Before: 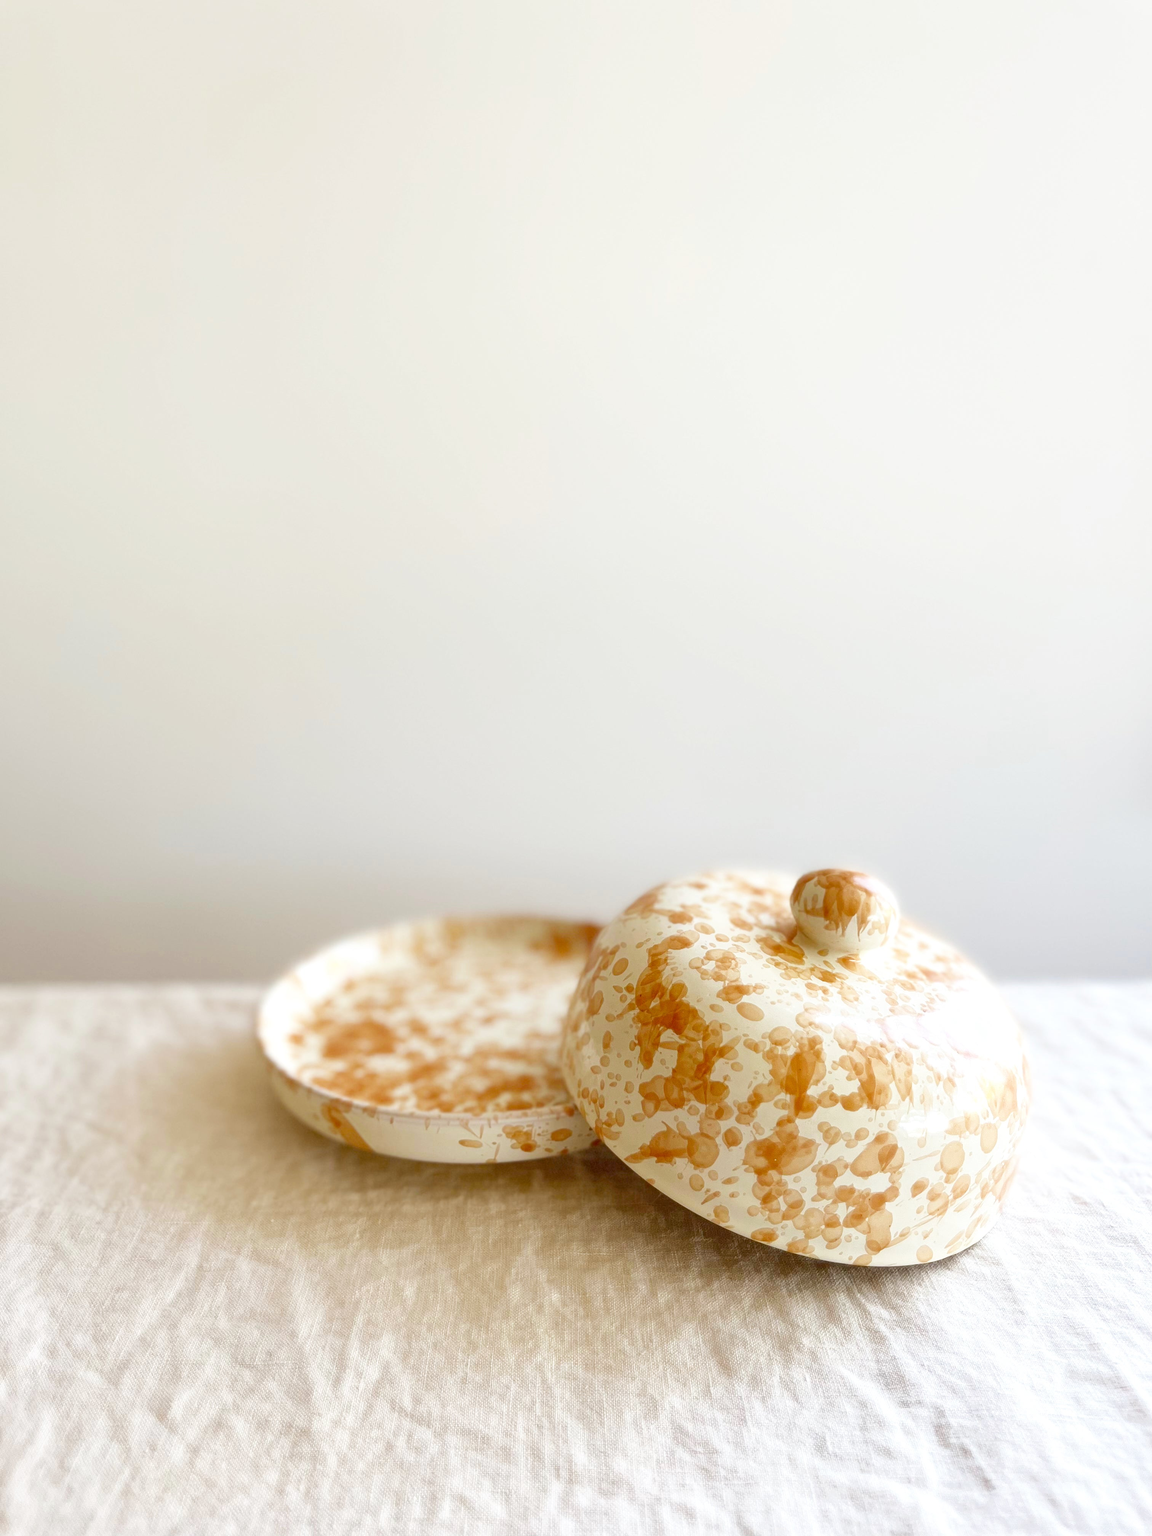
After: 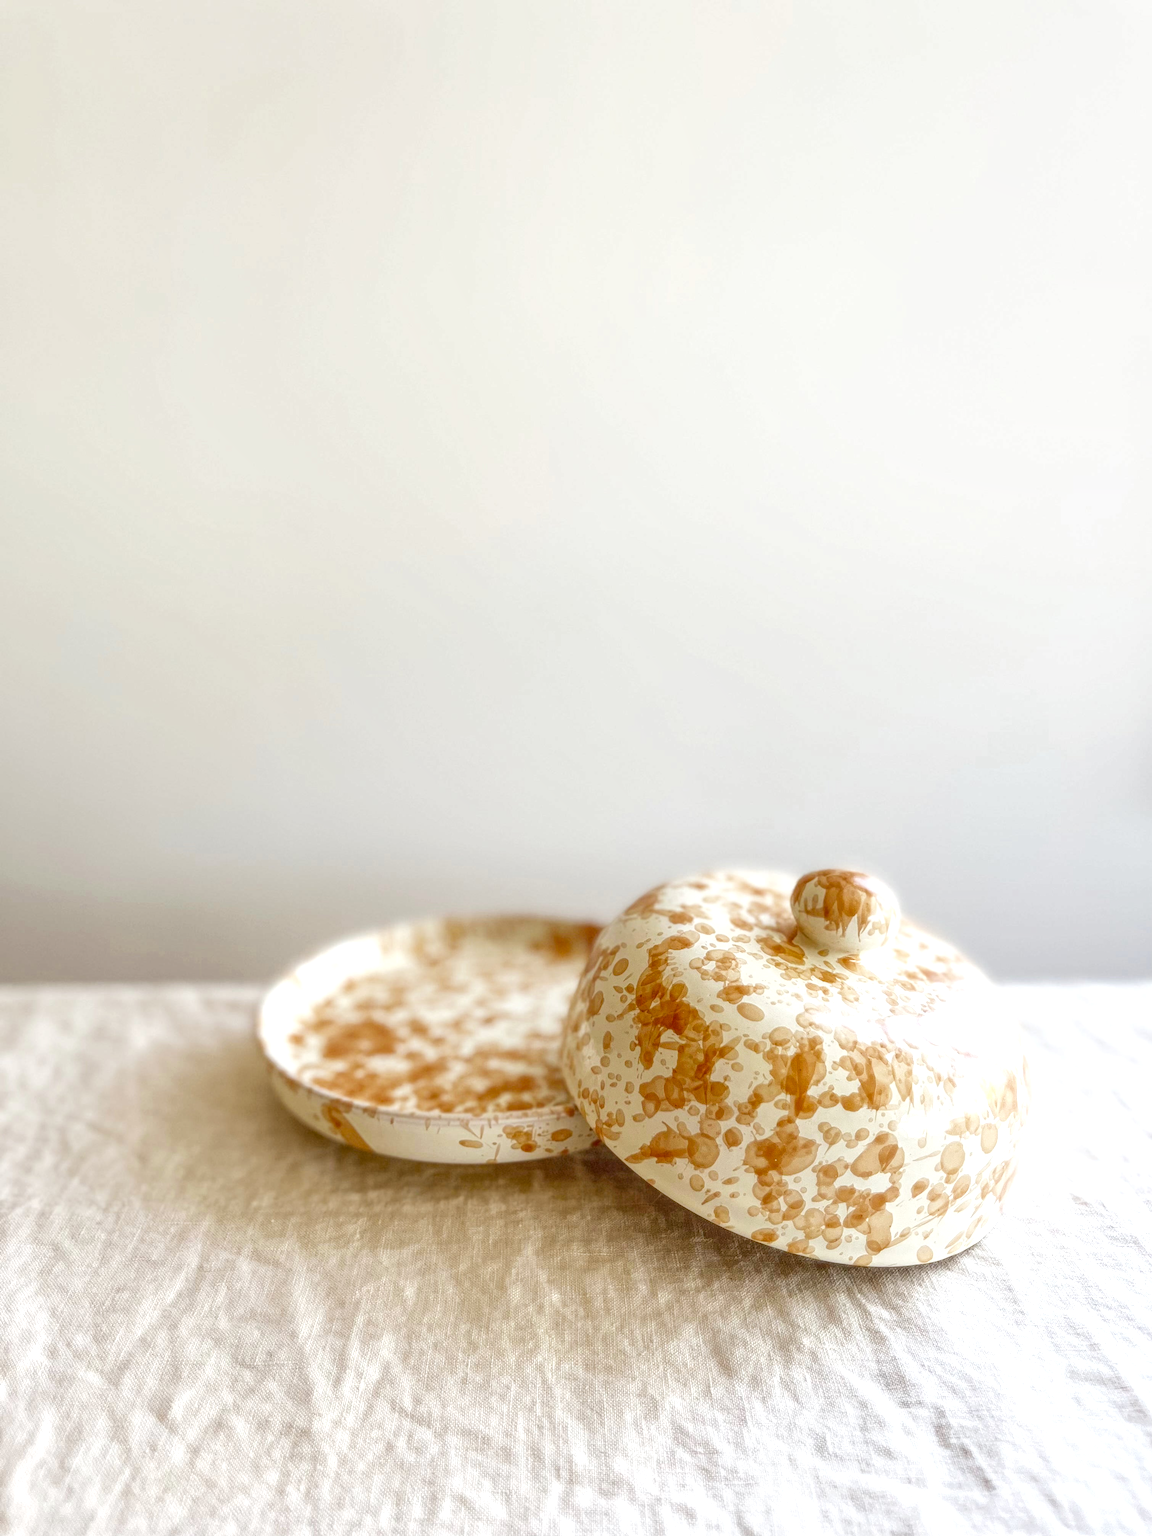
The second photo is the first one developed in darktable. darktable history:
local contrast: highlights 76%, shadows 55%, detail 176%, midtone range 0.211
